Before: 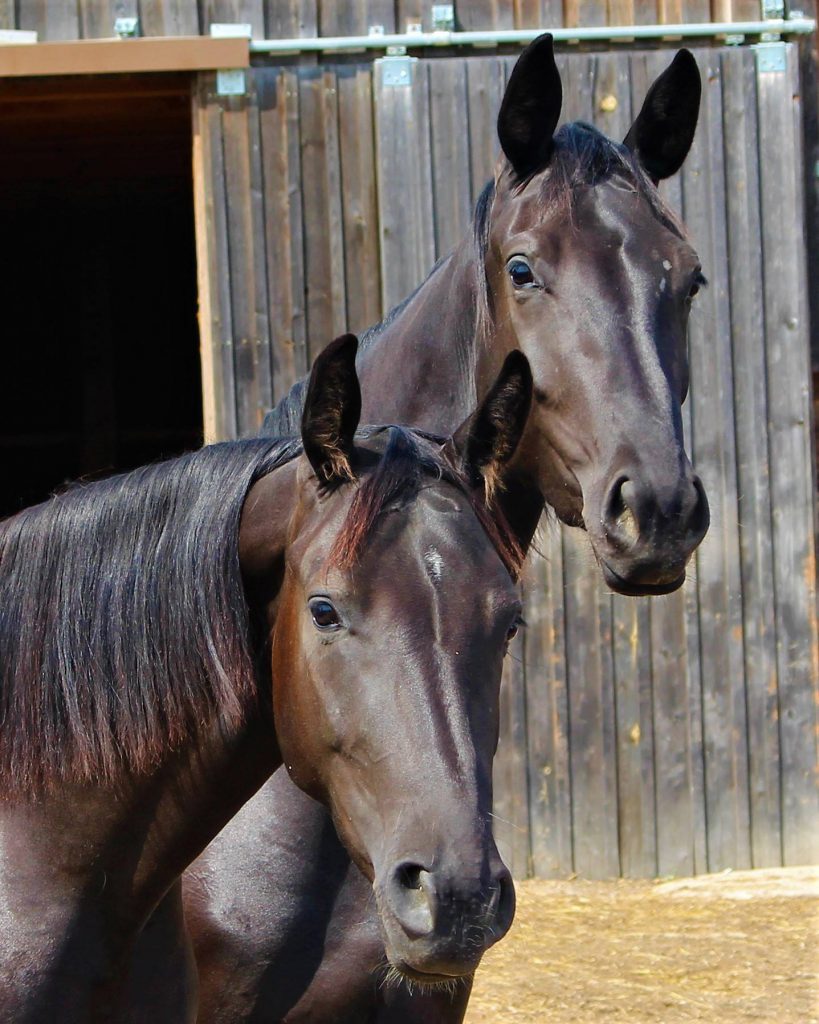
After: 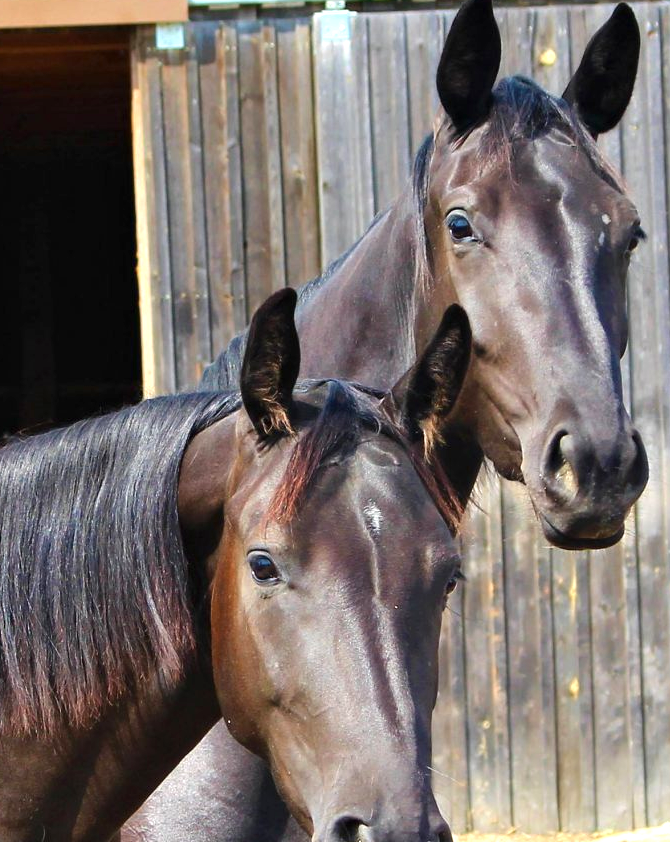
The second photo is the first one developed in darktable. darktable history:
crop and rotate: left 7.489%, top 4.499%, right 10.589%, bottom 13.206%
exposure: black level correction 0, exposure 0.695 EV, compensate highlight preservation false
